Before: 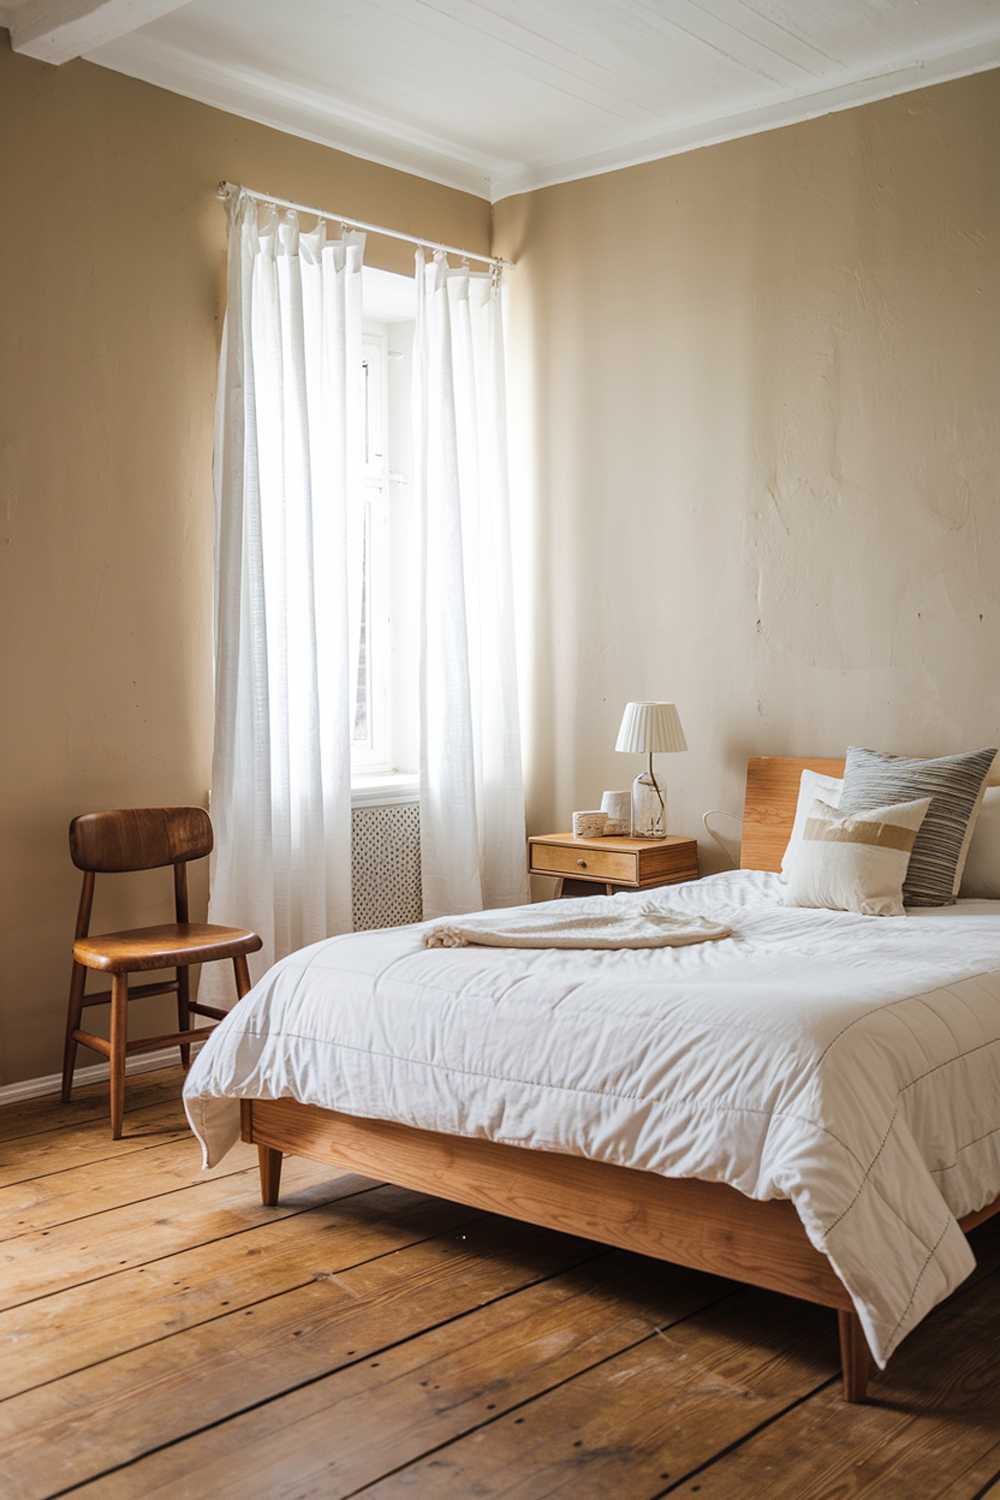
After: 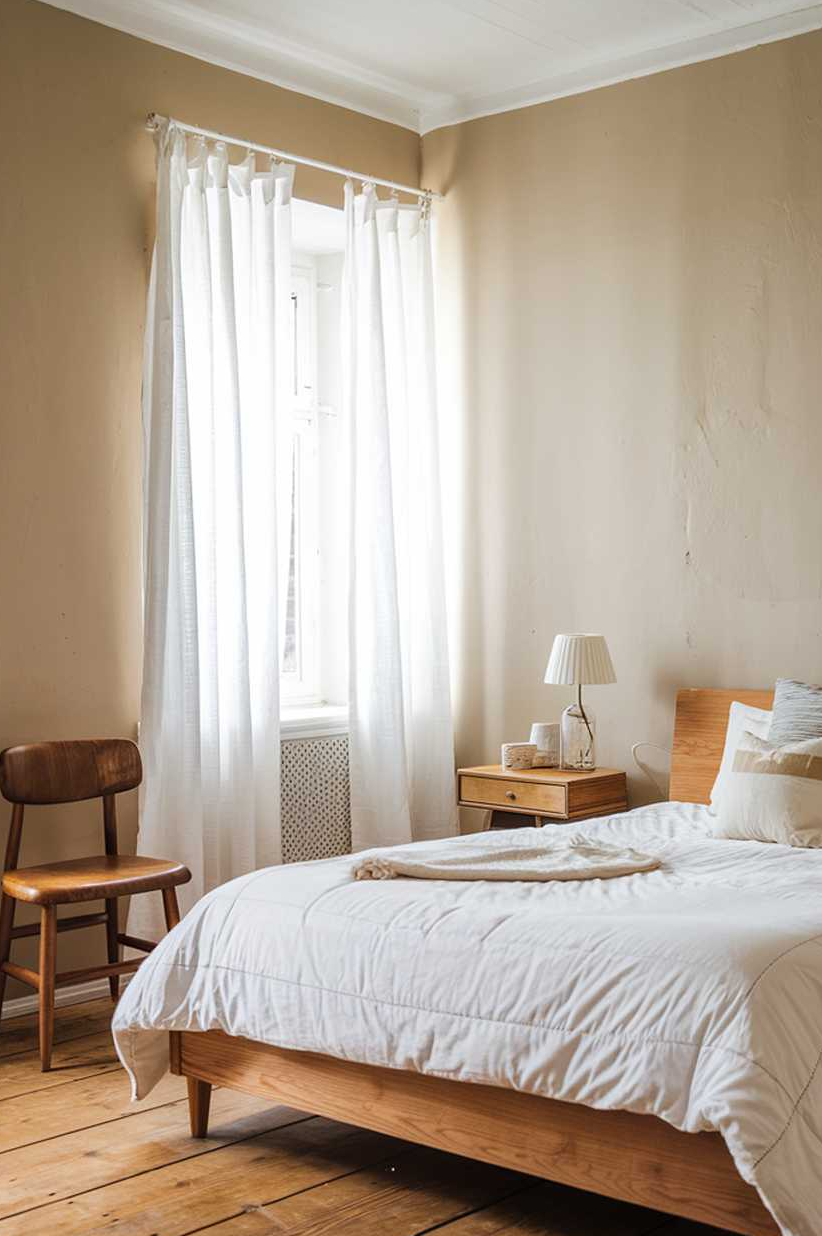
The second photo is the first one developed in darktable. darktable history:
crop and rotate: left 7.172%, top 4.6%, right 10.611%, bottom 12.949%
